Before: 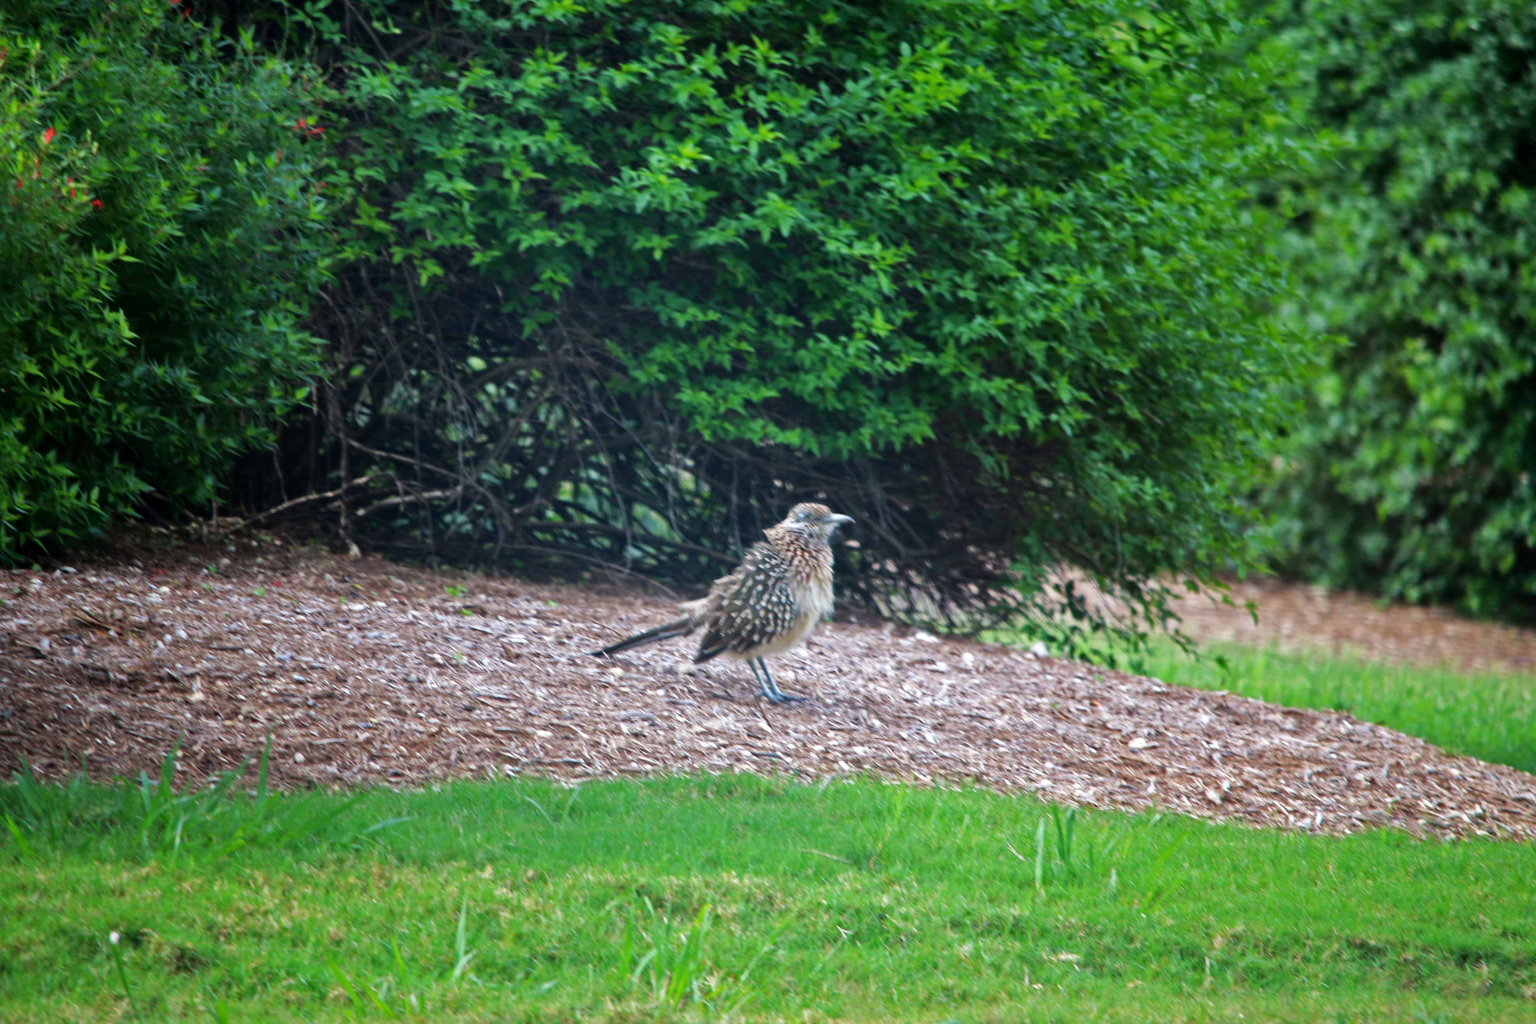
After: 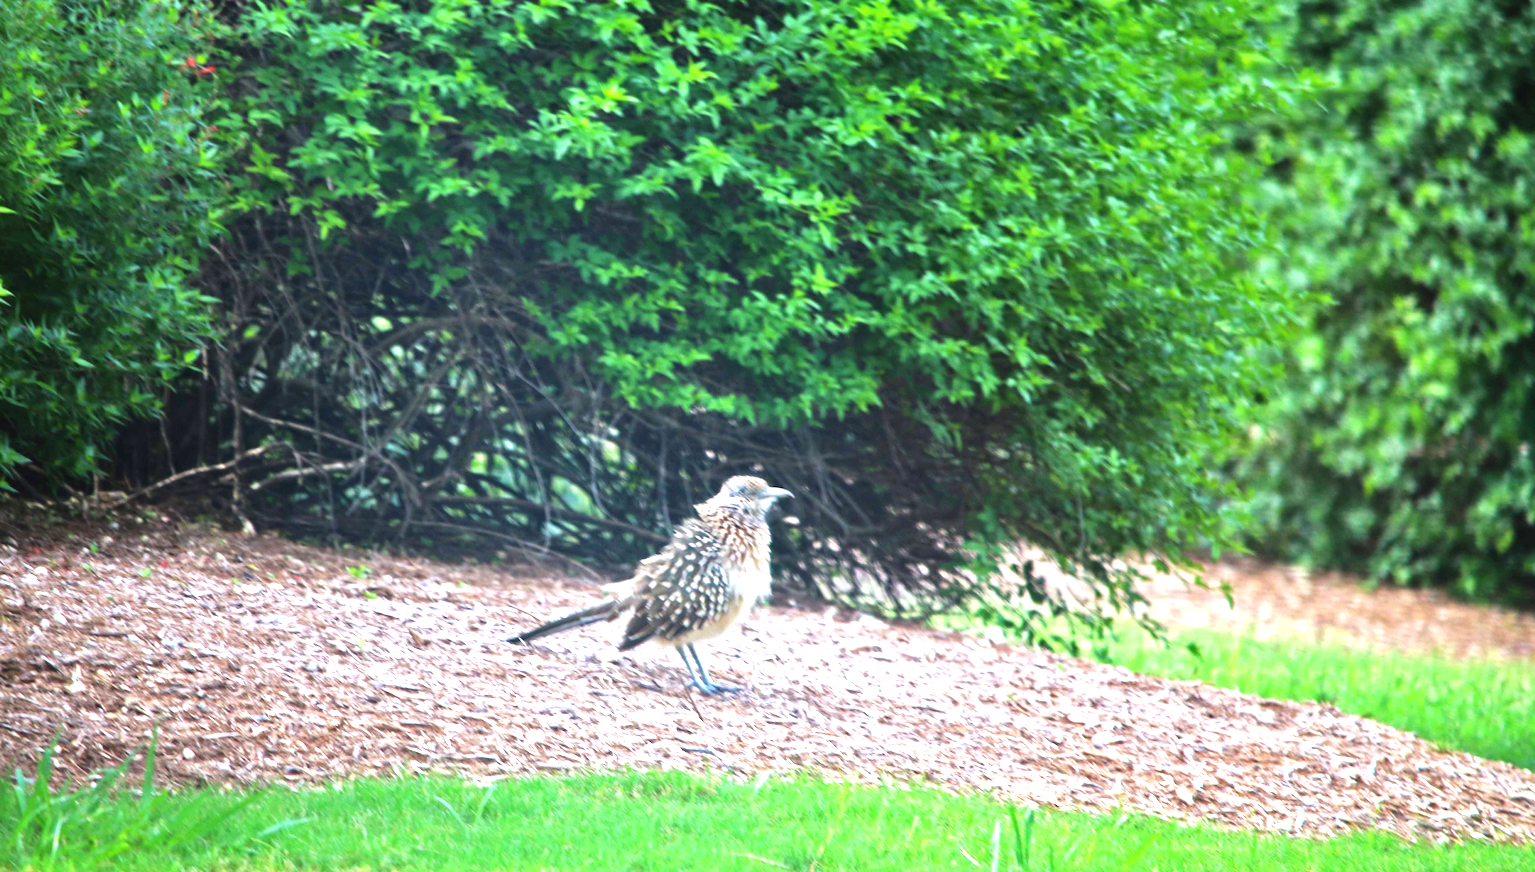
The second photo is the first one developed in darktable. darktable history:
crop: left 8.268%, top 6.55%, bottom 15.295%
exposure: black level correction -0.002, exposure 1.331 EV, compensate exposure bias true, compensate highlight preservation false
